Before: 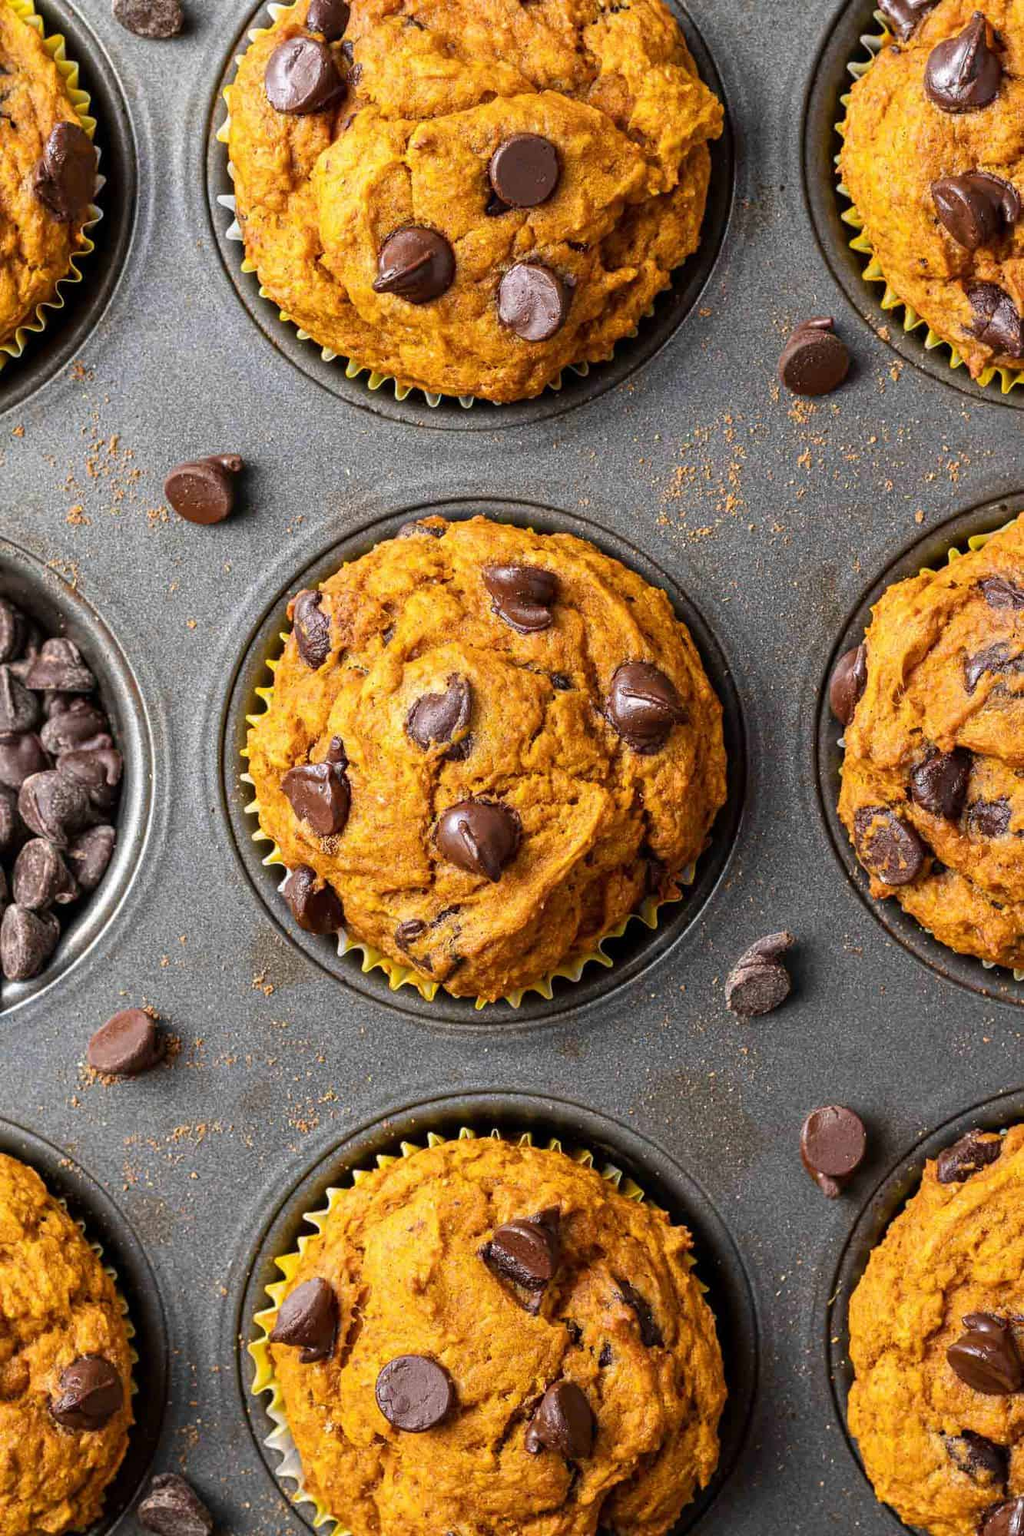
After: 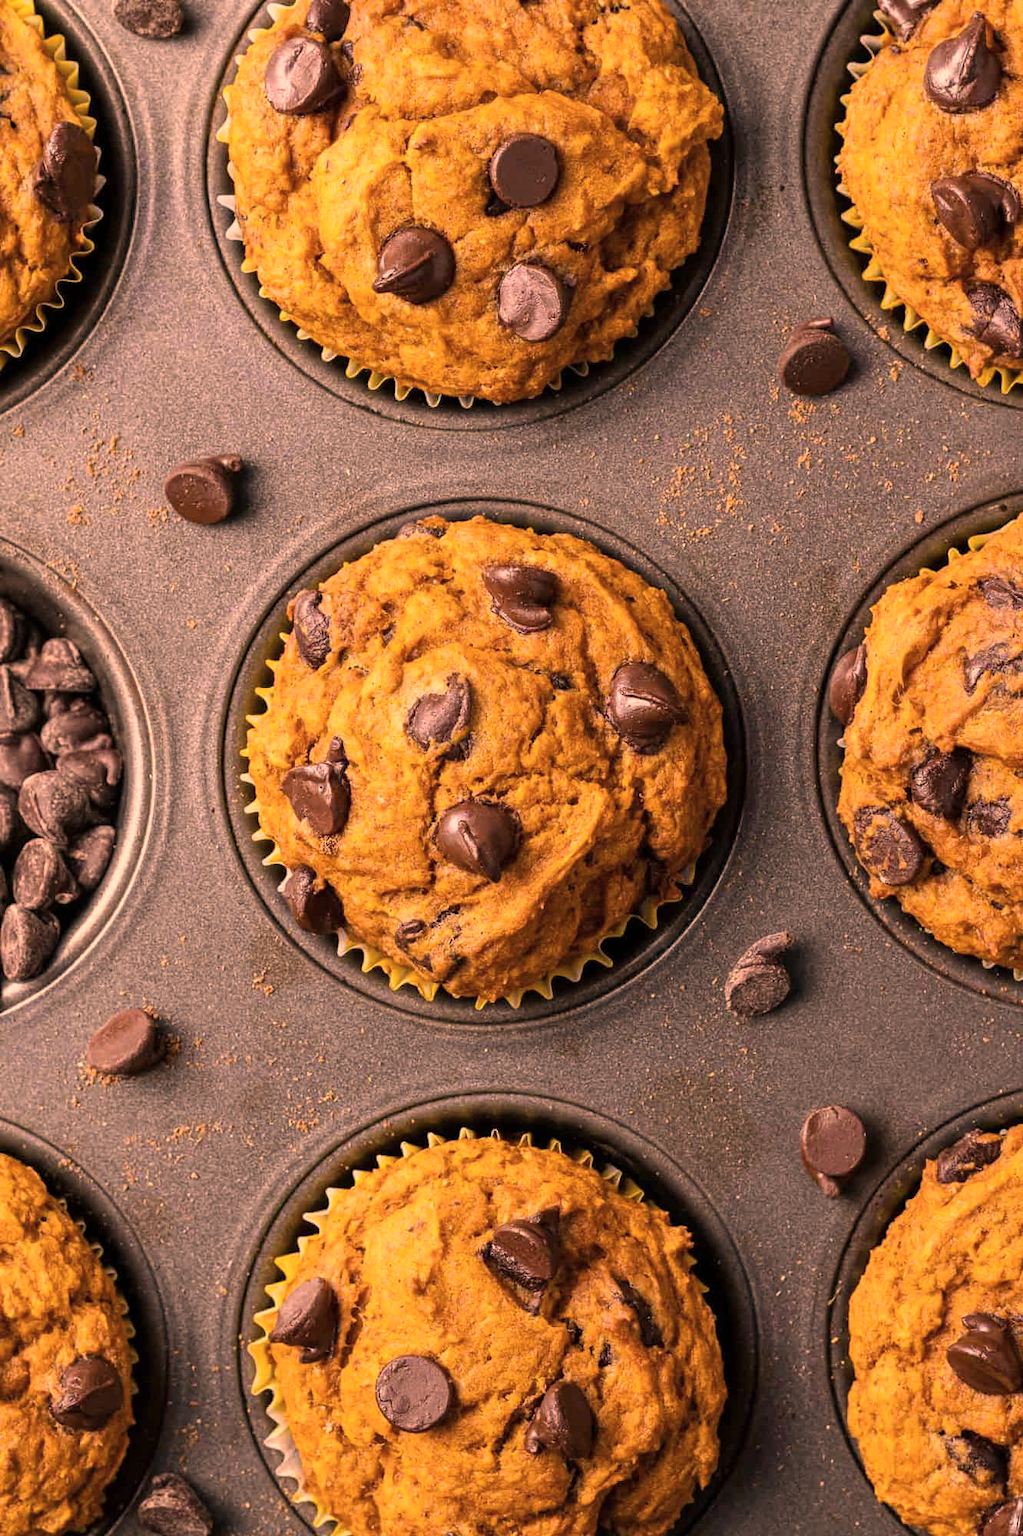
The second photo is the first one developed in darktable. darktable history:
color correction: highlights a* 39.84, highlights b* 39.85, saturation 0.694
